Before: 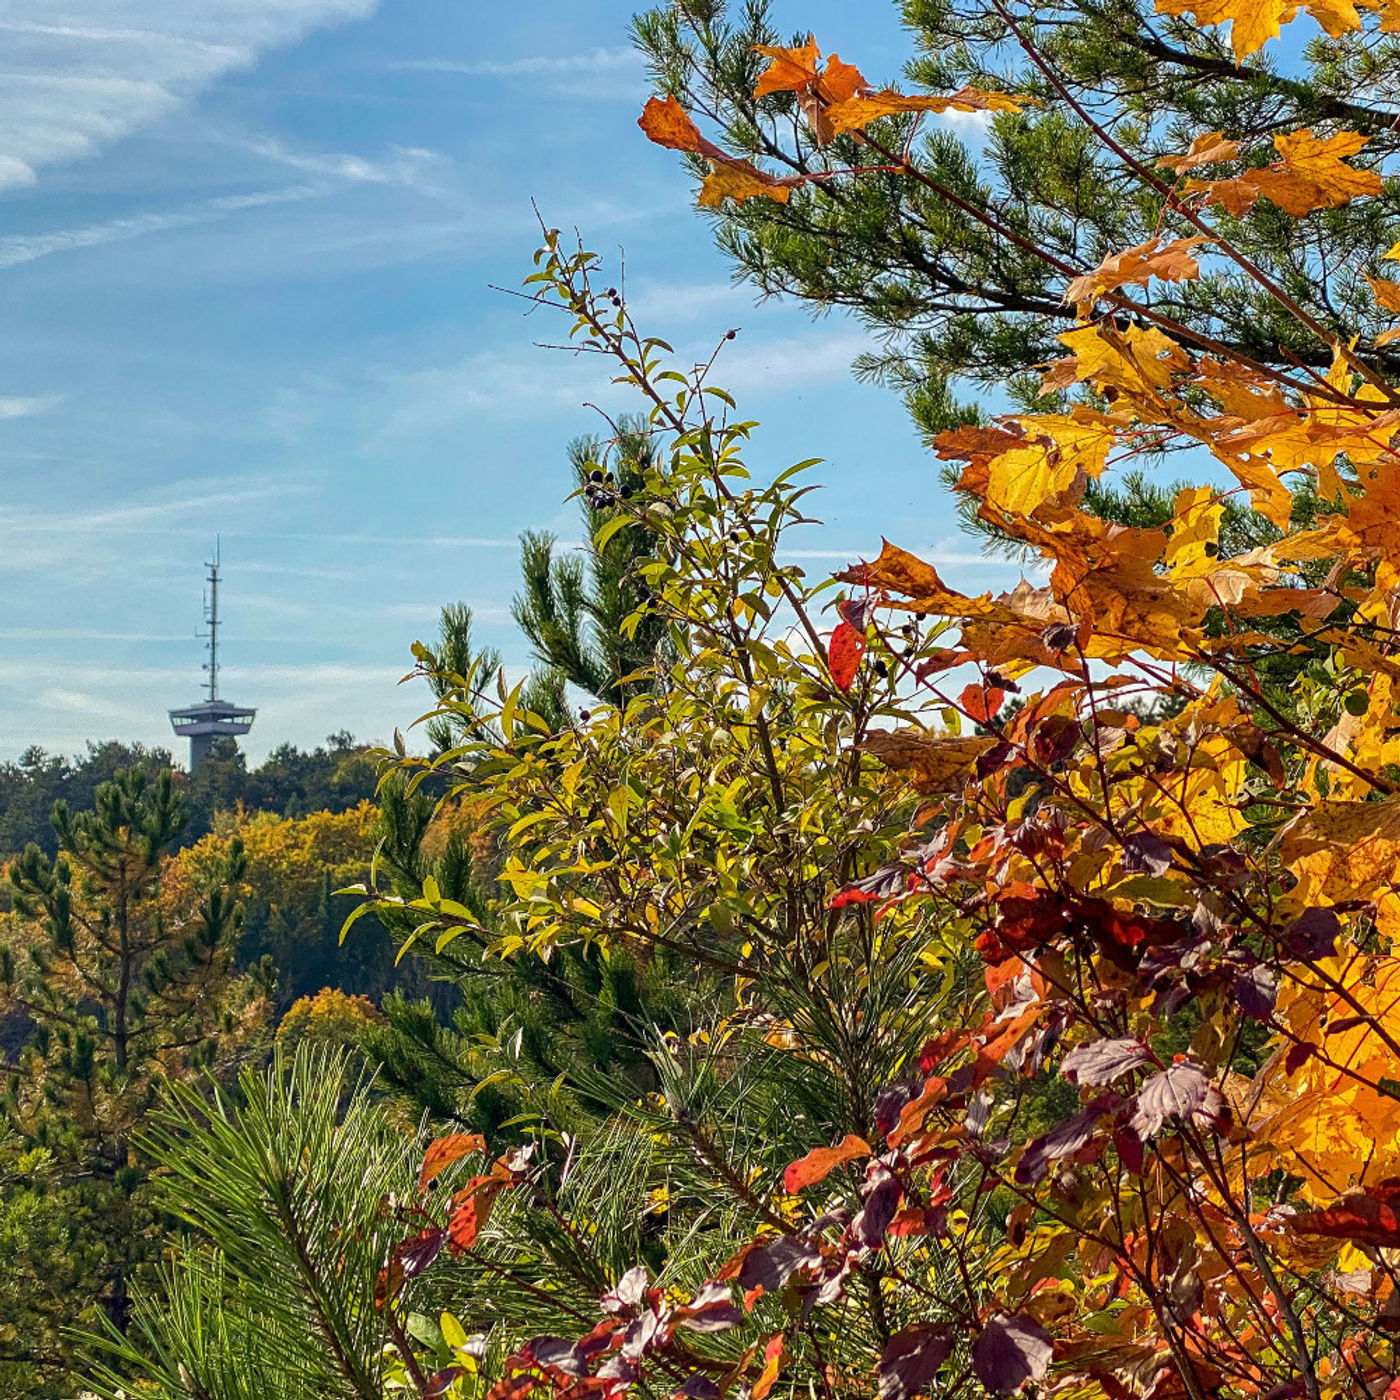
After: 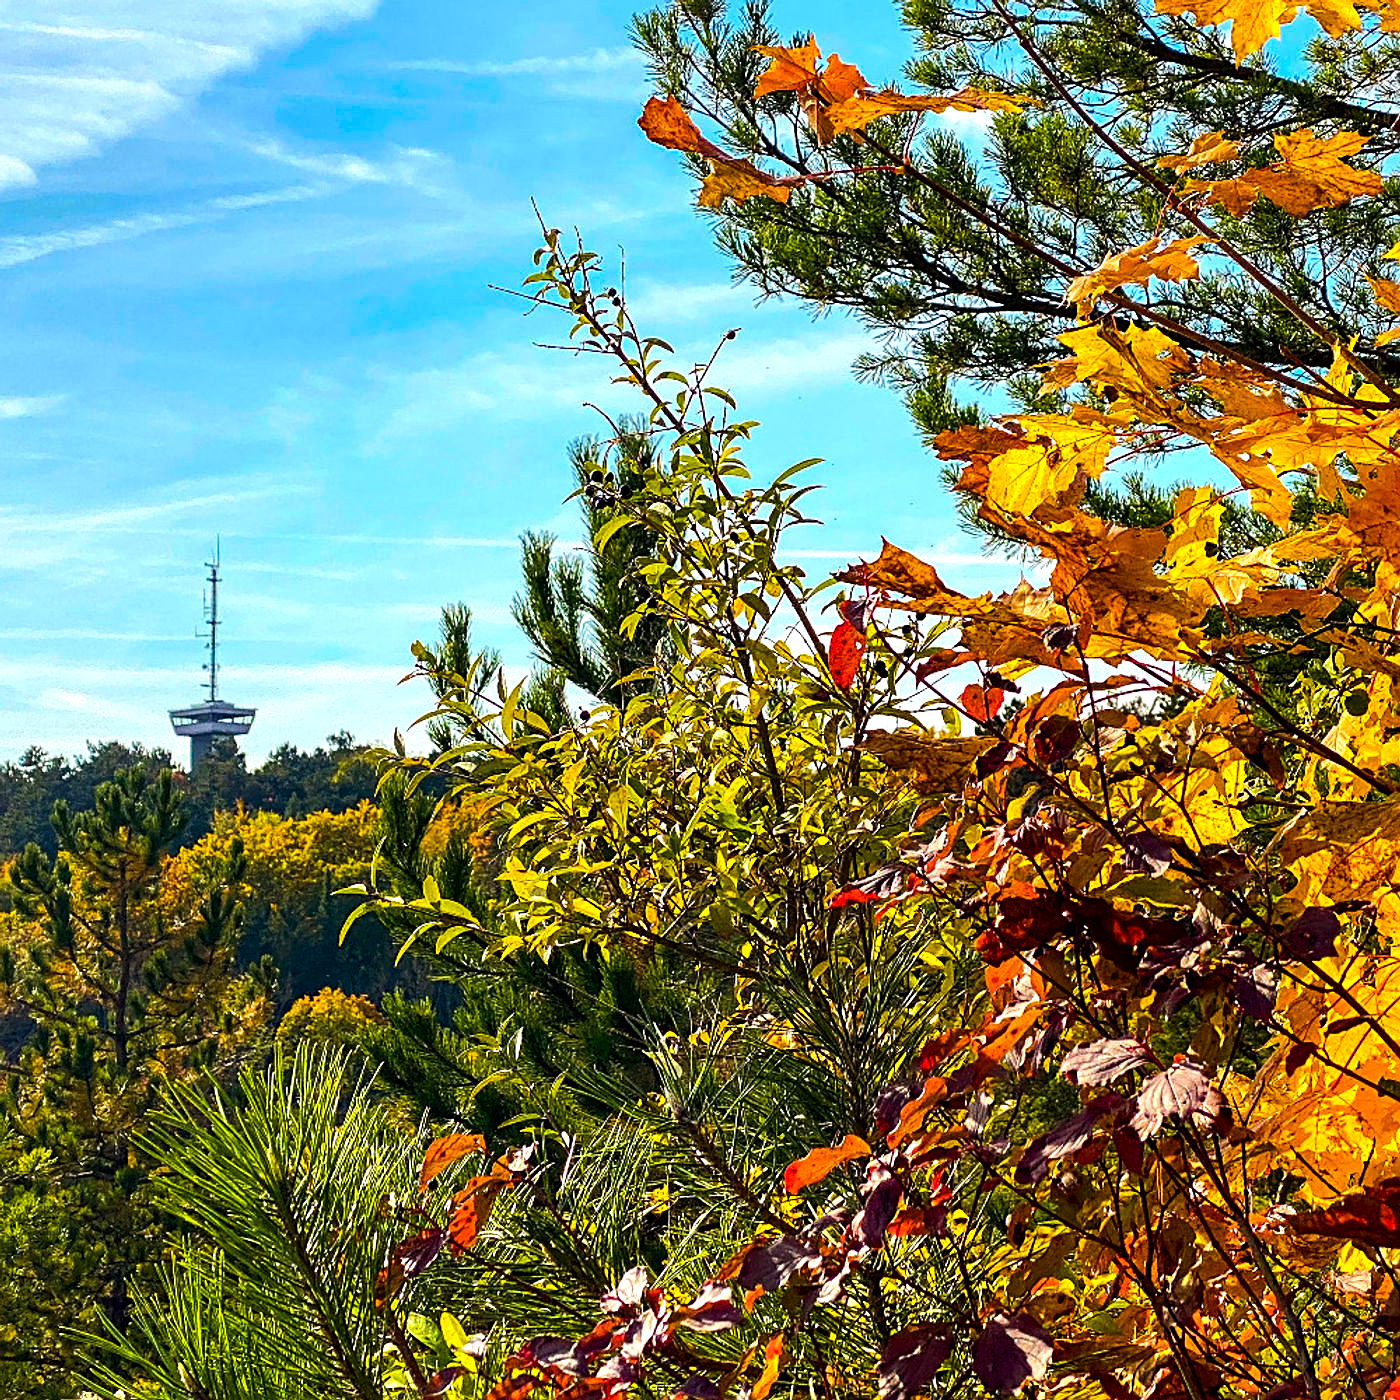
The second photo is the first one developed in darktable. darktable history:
tone equalizer: -8 EV -0.75 EV, -7 EV -0.7 EV, -6 EV -0.6 EV, -5 EV -0.4 EV, -3 EV 0.4 EV, -2 EV 0.6 EV, -1 EV 0.7 EV, +0 EV 0.75 EV, edges refinement/feathering 500, mask exposure compensation -1.57 EV, preserve details no
sharpen: on, module defaults
color balance rgb: linear chroma grading › global chroma 15%, perceptual saturation grading › global saturation 30%
